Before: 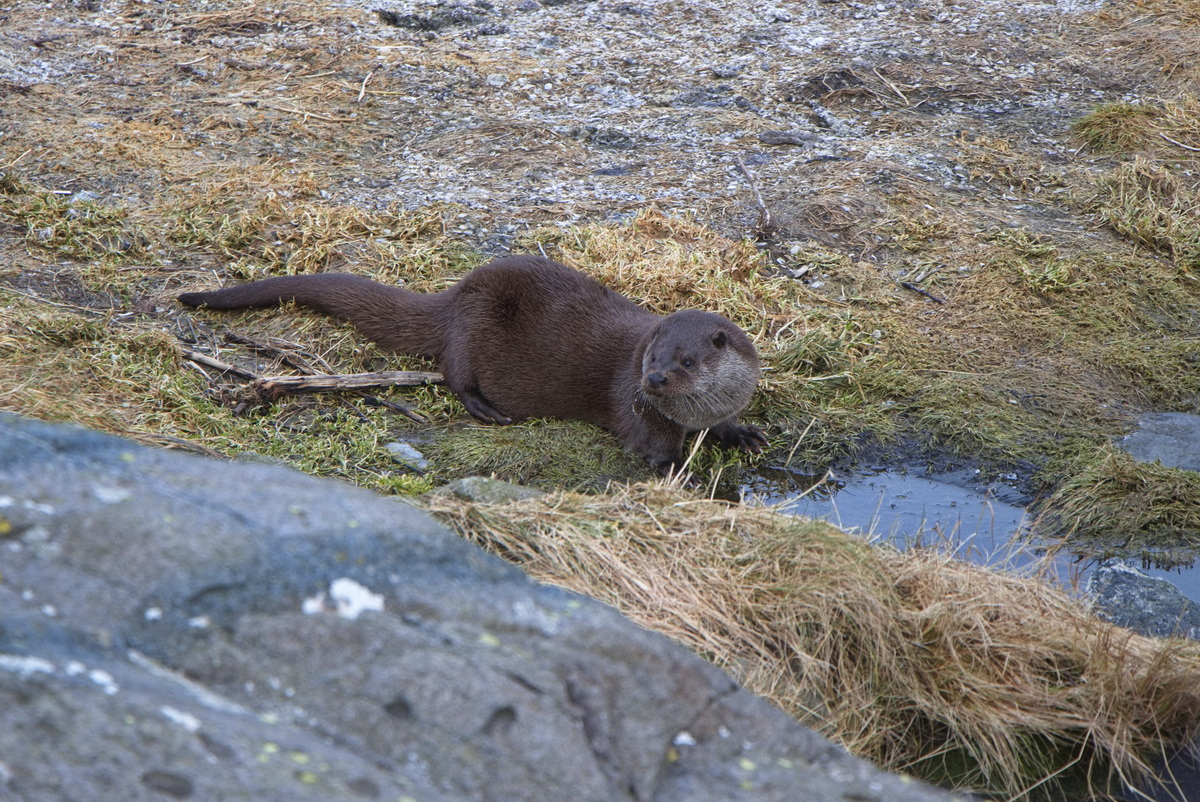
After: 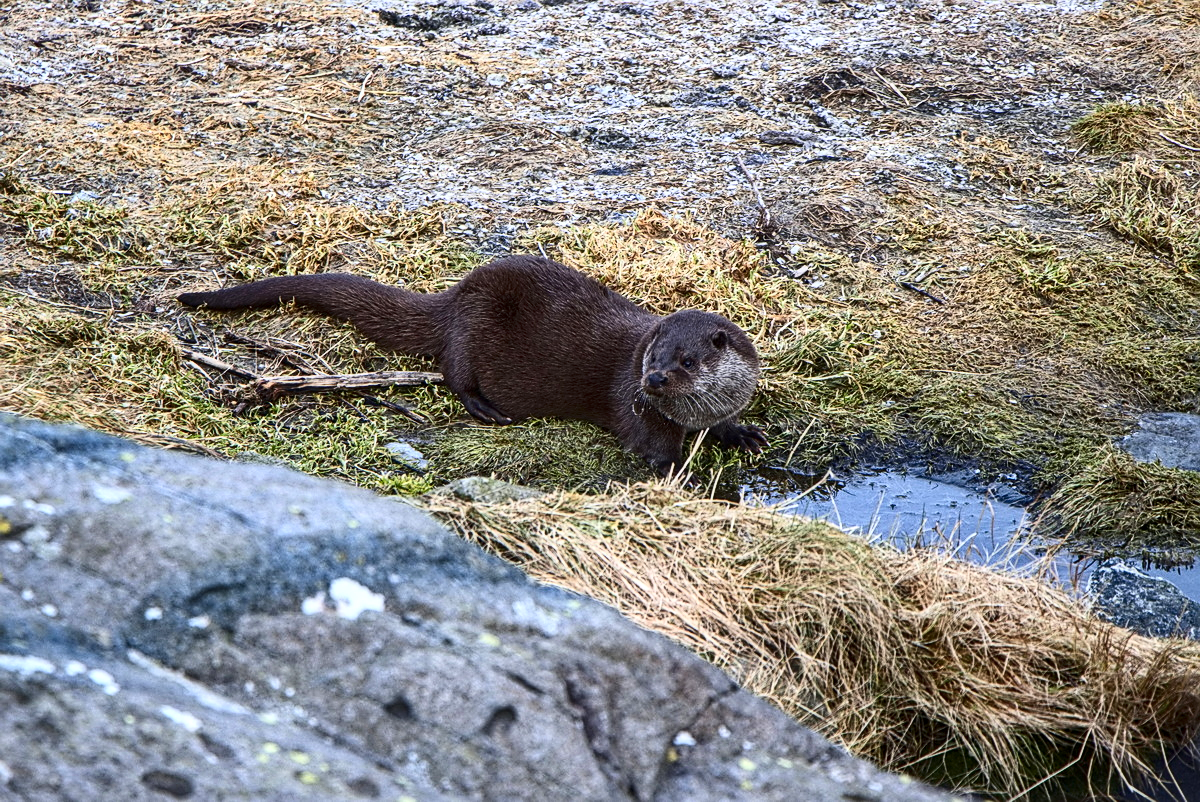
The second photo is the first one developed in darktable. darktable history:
white balance: red 1, blue 1
contrast brightness saturation: contrast 0.4, brightness 0.05, saturation 0.25
sharpen: on, module defaults
local contrast: on, module defaults
